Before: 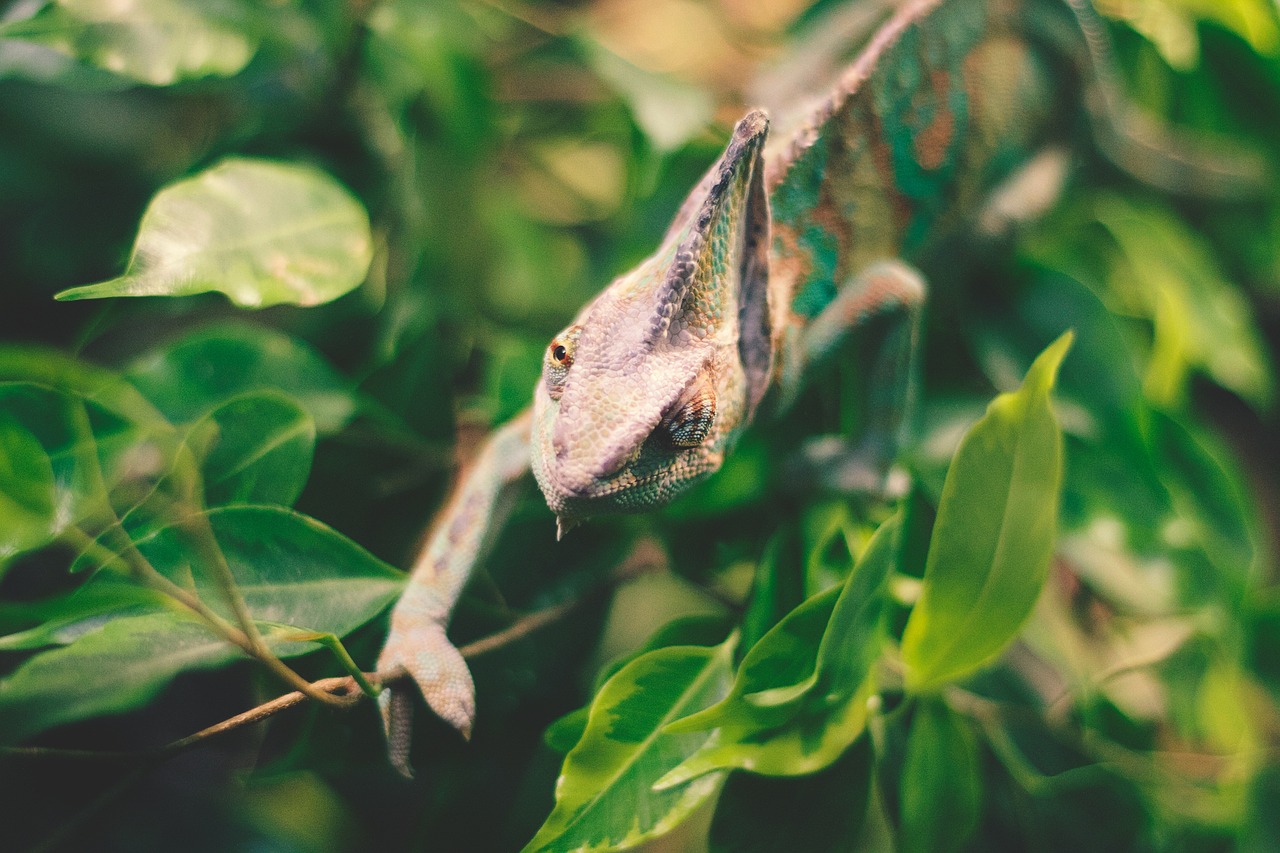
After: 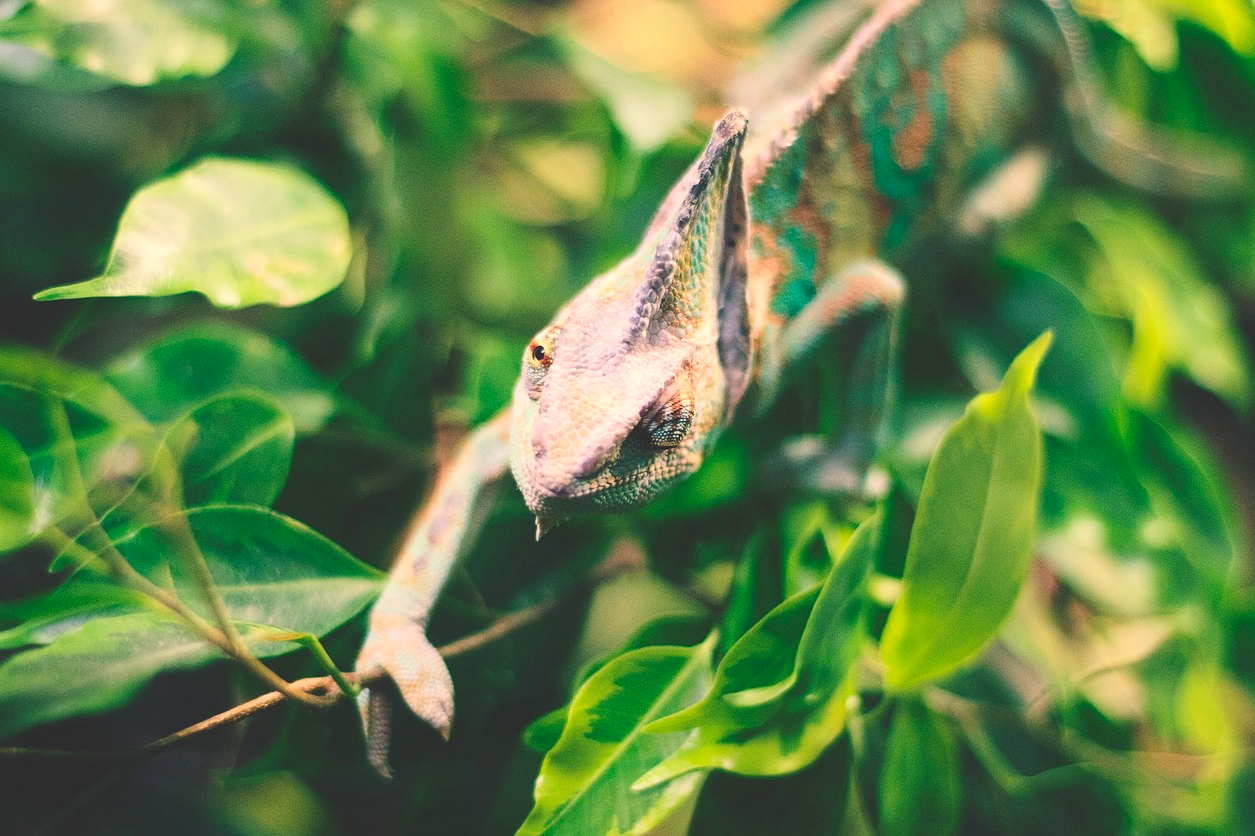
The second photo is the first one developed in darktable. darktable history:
crop: left 1.683%, right 0.268%, bottom 1.954%
contrast brightness saturation: contrast 0.201, brightness 0.169, saturation 0.226
